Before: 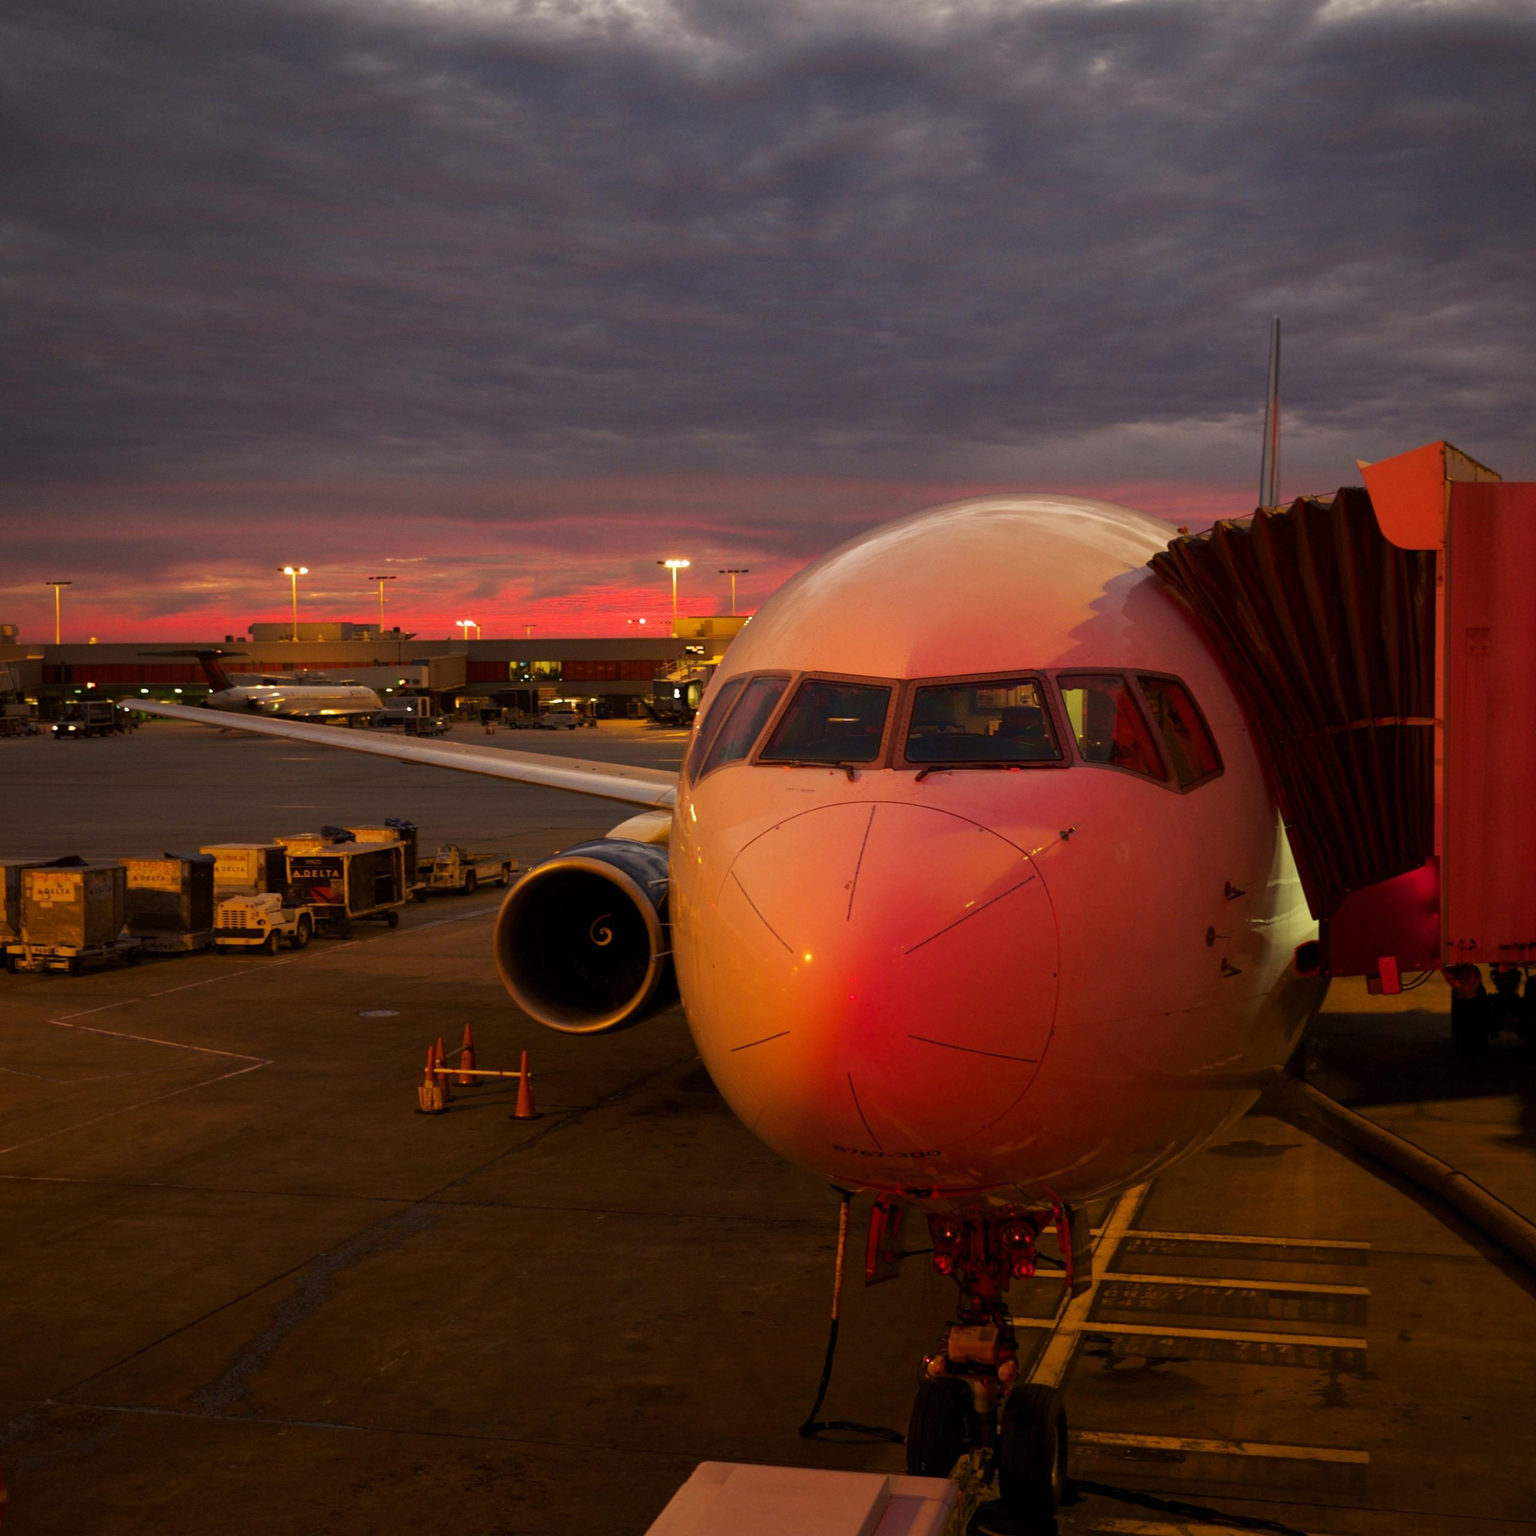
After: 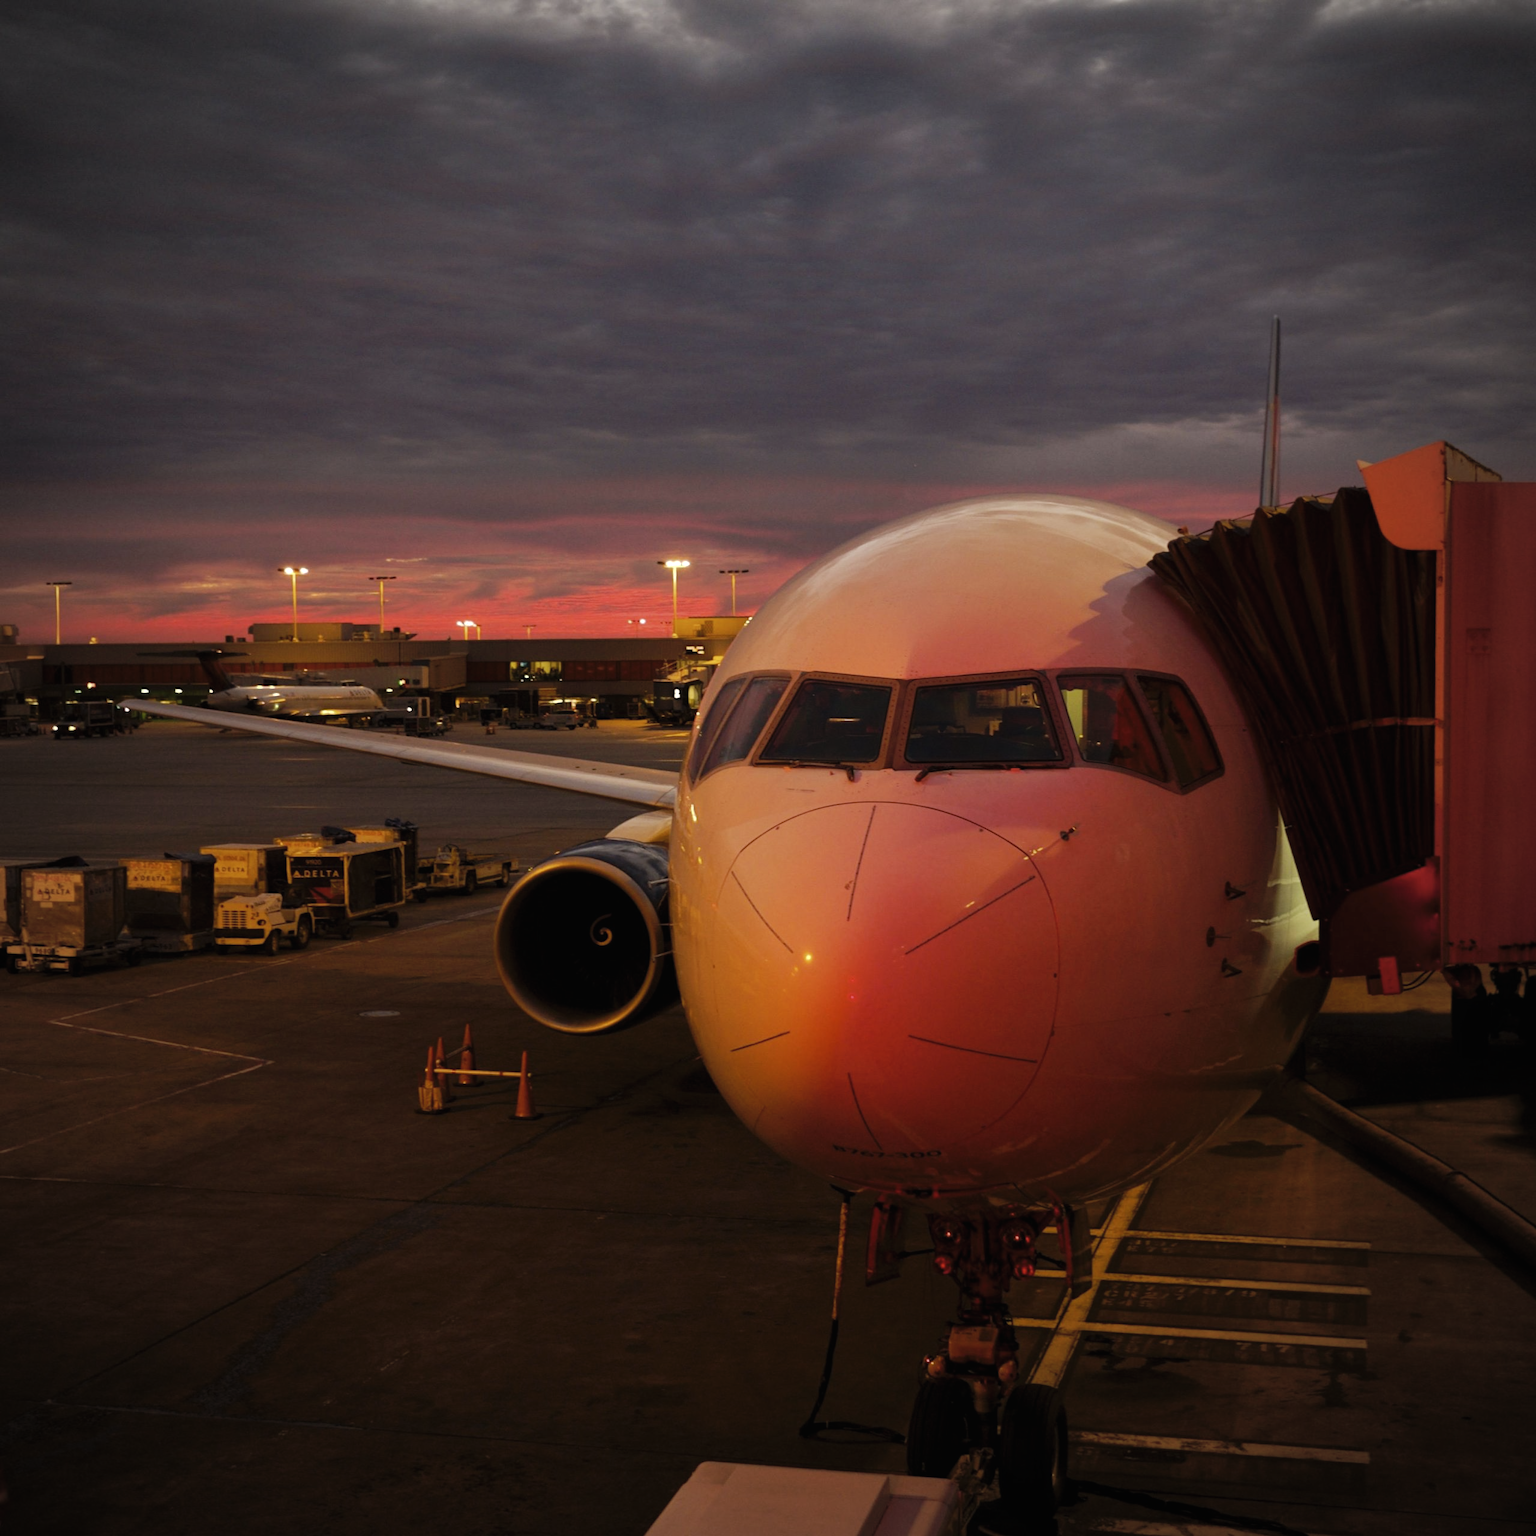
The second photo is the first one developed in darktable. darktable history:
tone curve: curves: ch0 [(0, 0) (0.003, 0.048) (0.011, 0.055) (0.025, 0.065) (0.044, 0.089) (0.069, 0.111) (0.1, 0.132) (0.136, 0.163) (0.177, 0.21) (0.224, 0.259) (0.277, 0.323) (0.335, 0.385) (0.399, 0.442) (0.468, 0.508) (0.543, 0.578) (0.623, 0.648) (0.709, 0.716) (0.801, 0.781) (0.898, 0.845) (1, 1)], preserve colors none
levels: levels [0.029, 0.545, 0.971]
vignetting: fall-off radius 60.92%
exposure: black level correction -0.001, exposure 0.08 EV, compensate highlight preservation false
